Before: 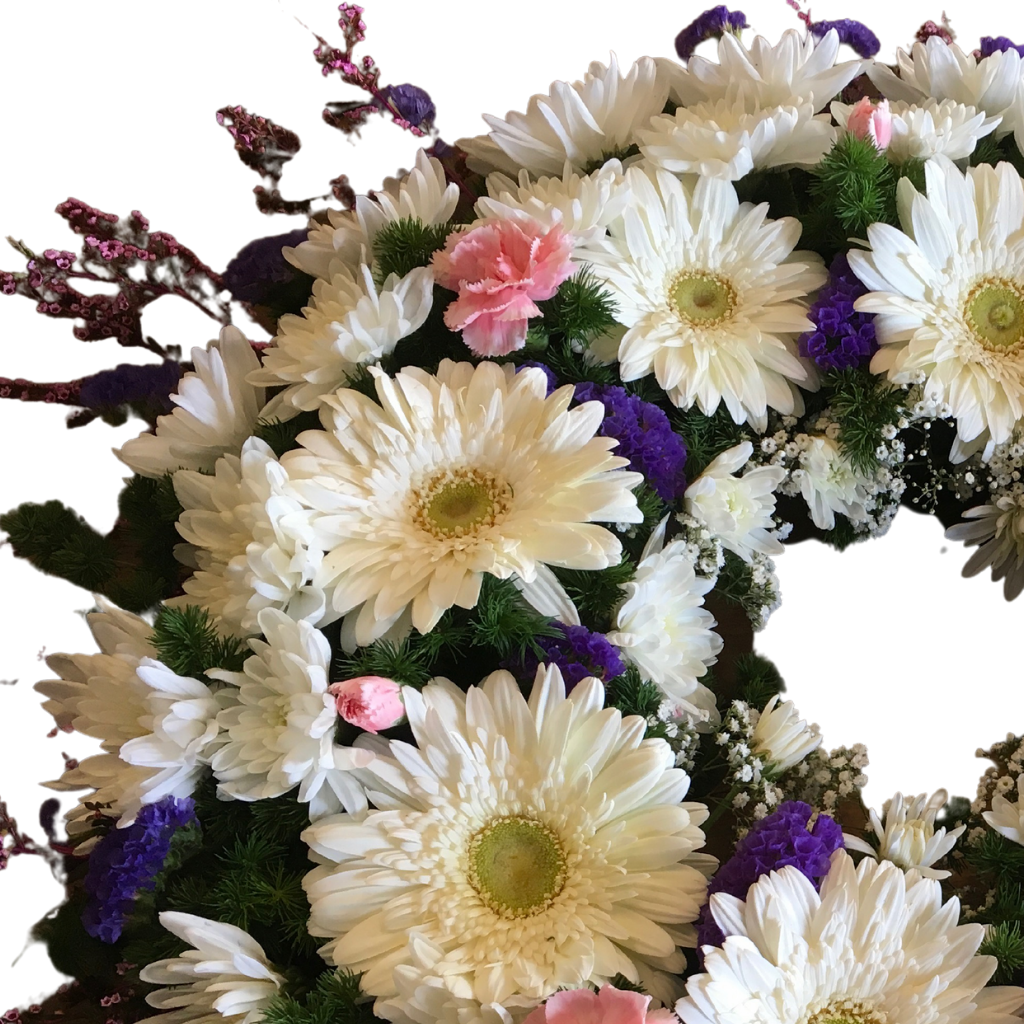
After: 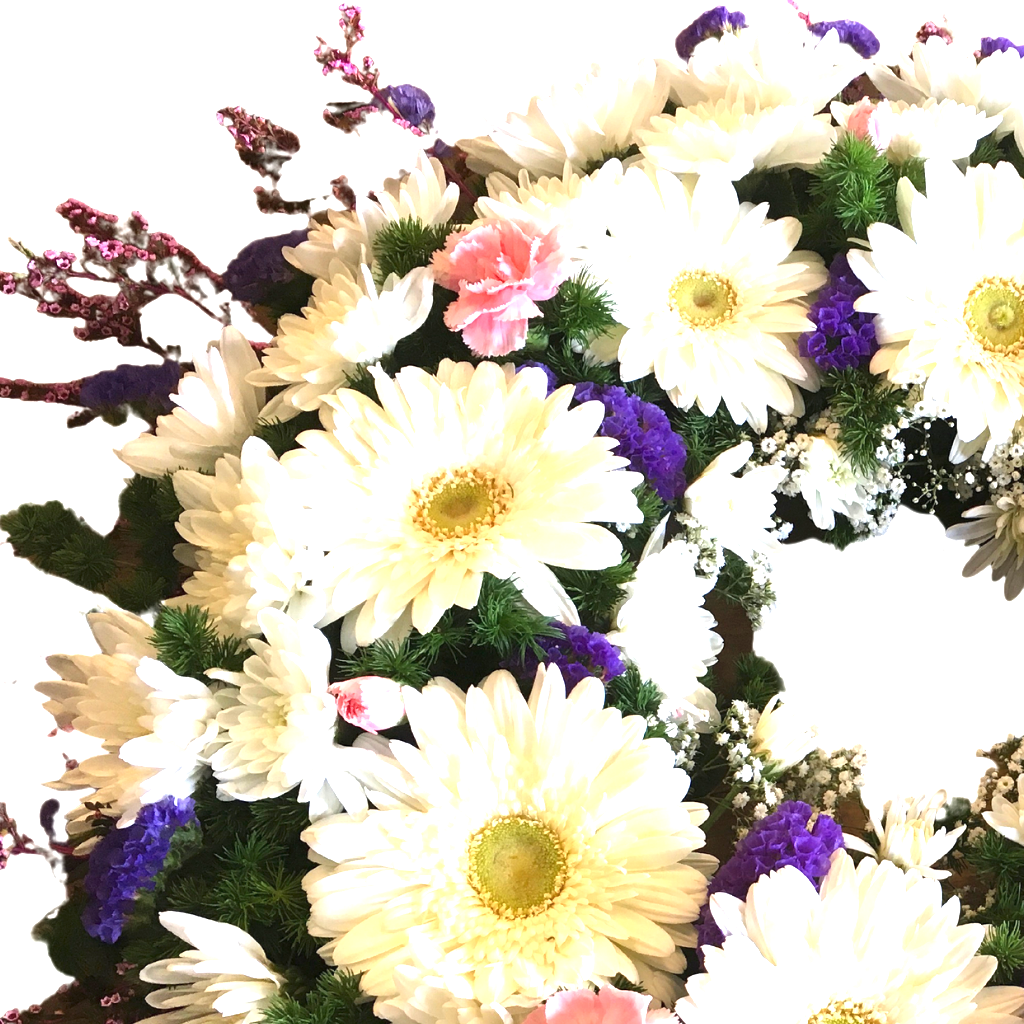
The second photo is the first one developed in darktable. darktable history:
tone equalizer: edges refinement/feathering 500, mask exposure compensation -1.57 EV, preserve details no
exposure: black level correction 0, exposure 1.467 EV, compensate highlight preservation false
